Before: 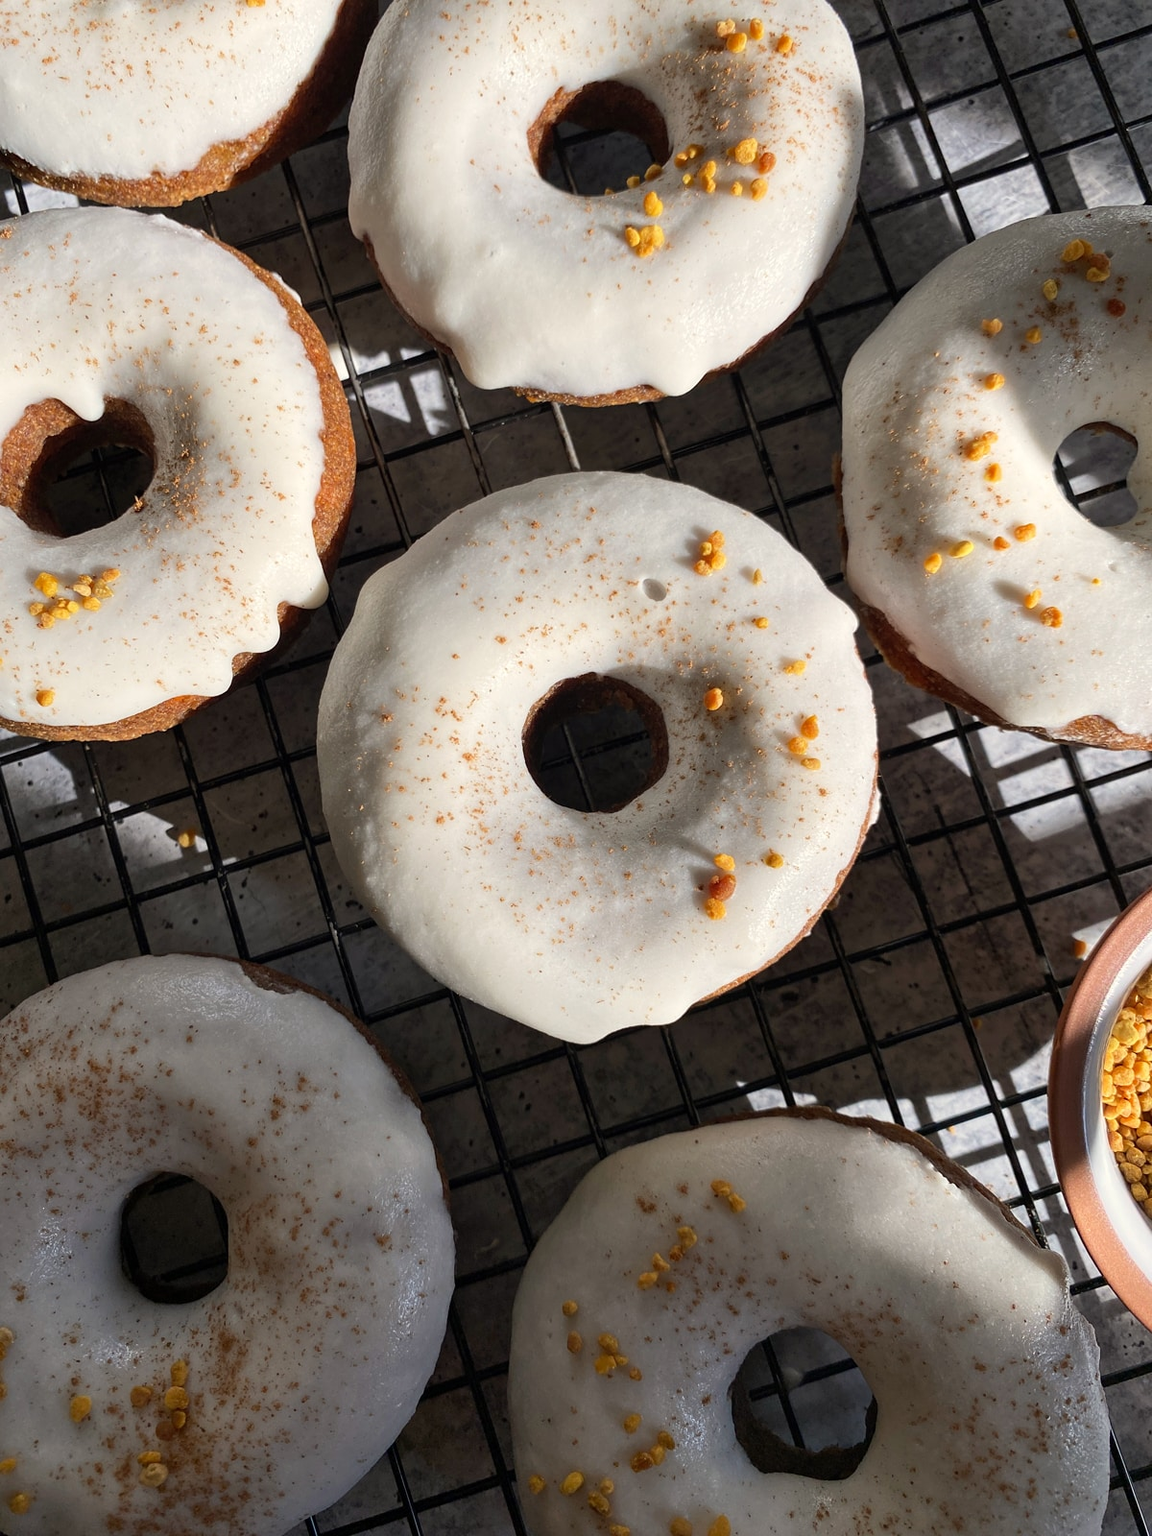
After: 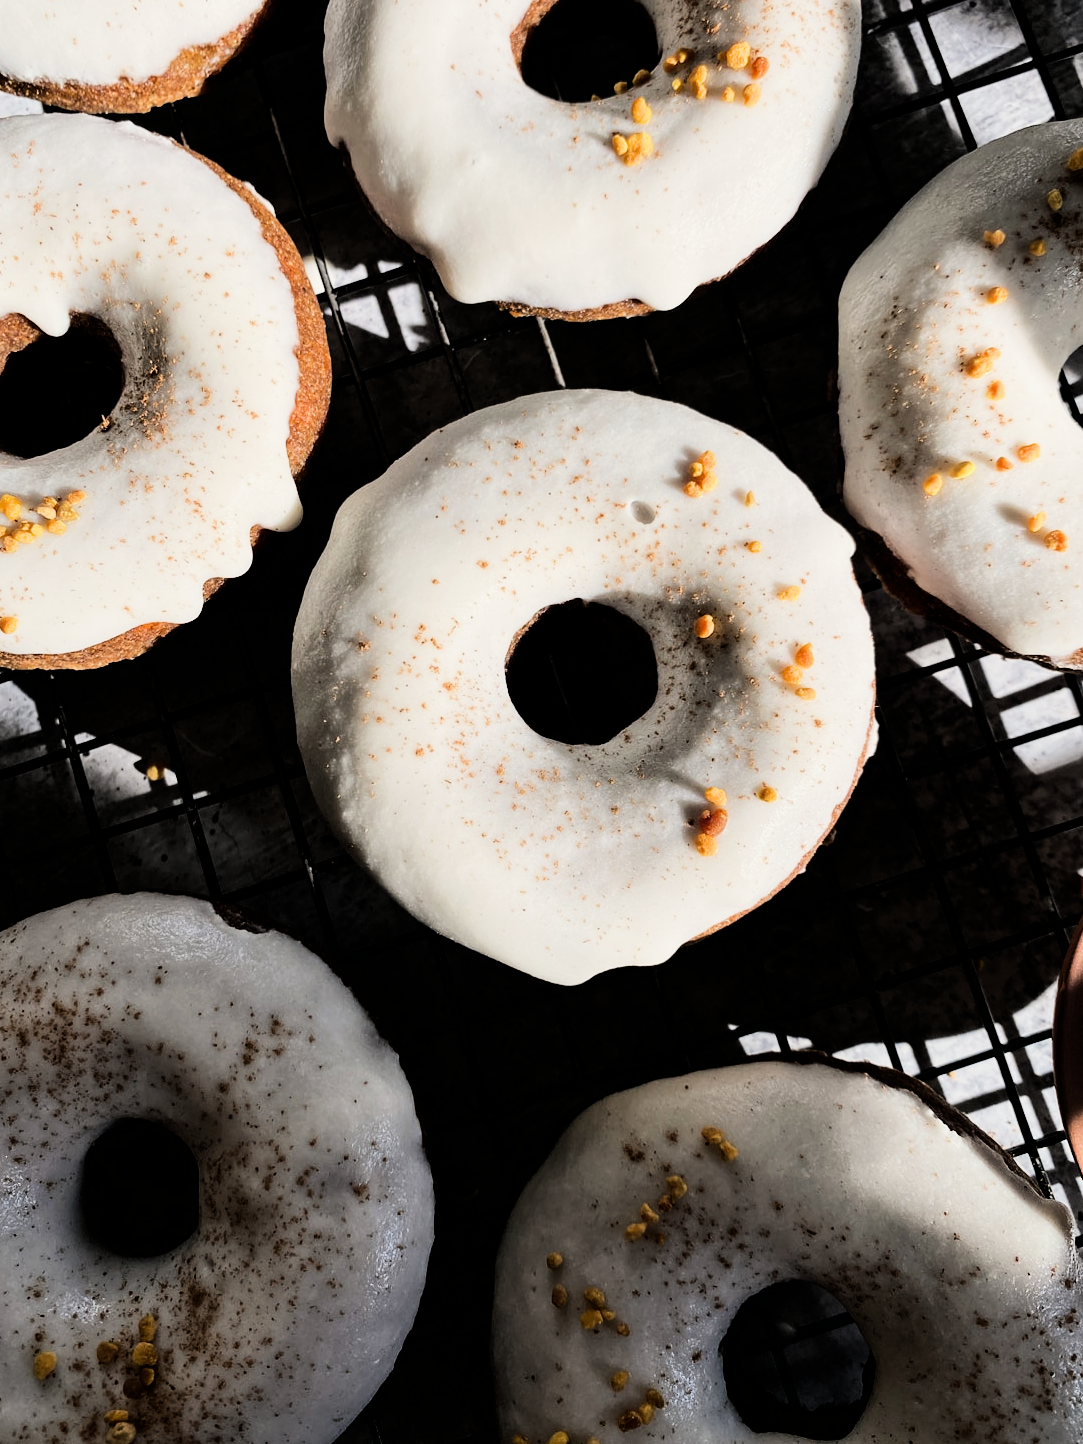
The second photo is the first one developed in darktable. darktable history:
tone equalizer: -8 EV -0.75 EV, -7 EV -0.7 EV, -6 EV -0.6 EV, -5 EV -0.4 EV, -3 EV 0.4 EV, -2 EV 0.6 EV, -1 EV 0.7 EV, +0 EV 0.75 EV, edges refinement/feathering 500, mask exposure compensation -1.57 EV, preserve details no
crop: left 3.305%, top 6.436%, right 6.389%, bottom 3.258%
filmic rgb: black relative exposure -5 EV, hardness 2.88, contrast 1.3, highlights saturation mix -10%
